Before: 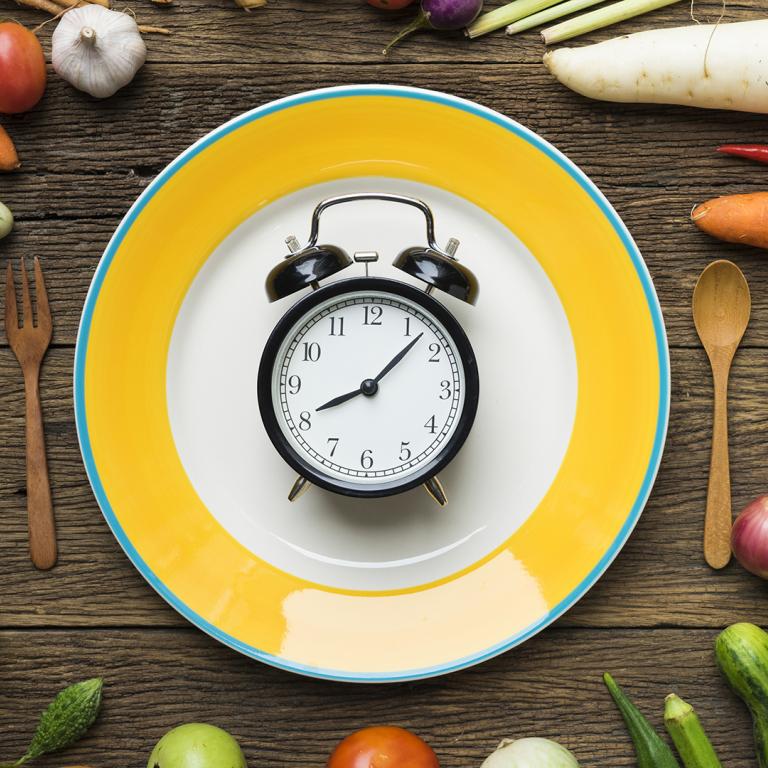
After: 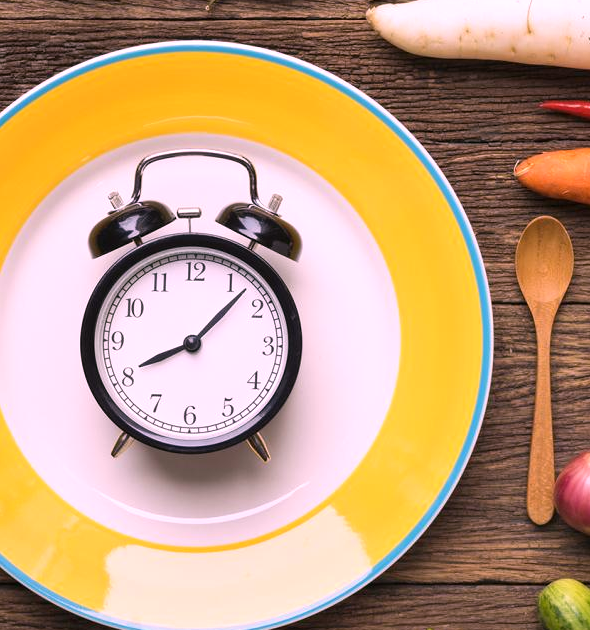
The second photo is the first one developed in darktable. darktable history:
crop: left 23.095%, top 5.827%, bottom 11.854%
white balance: red 1.188, blue 1.11
